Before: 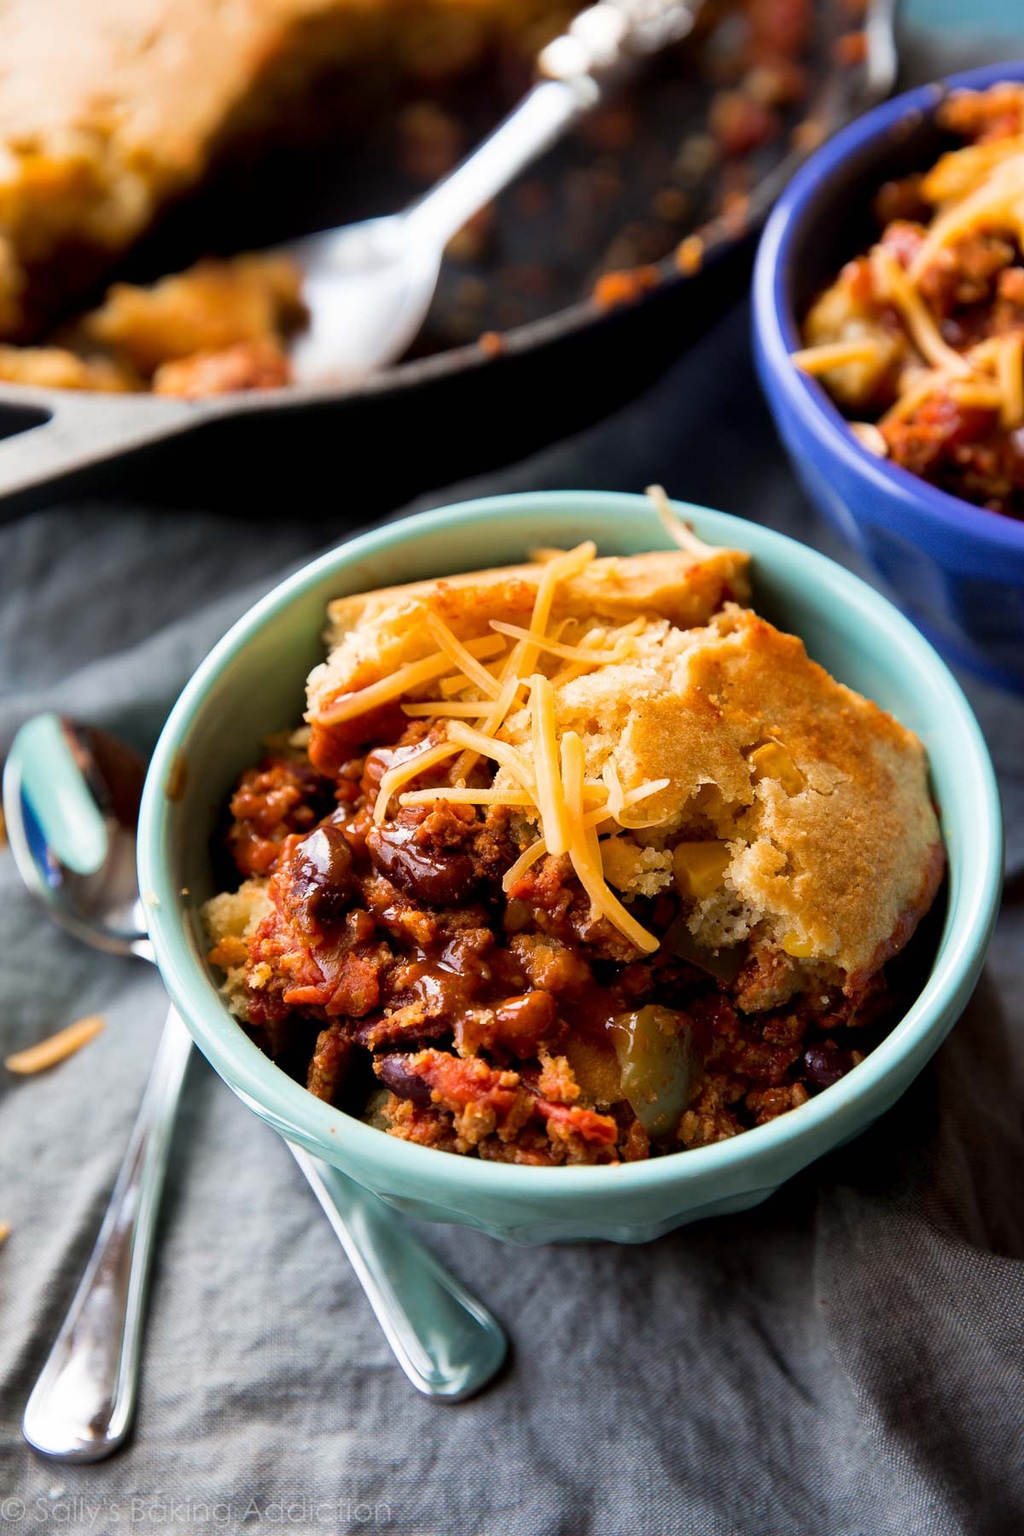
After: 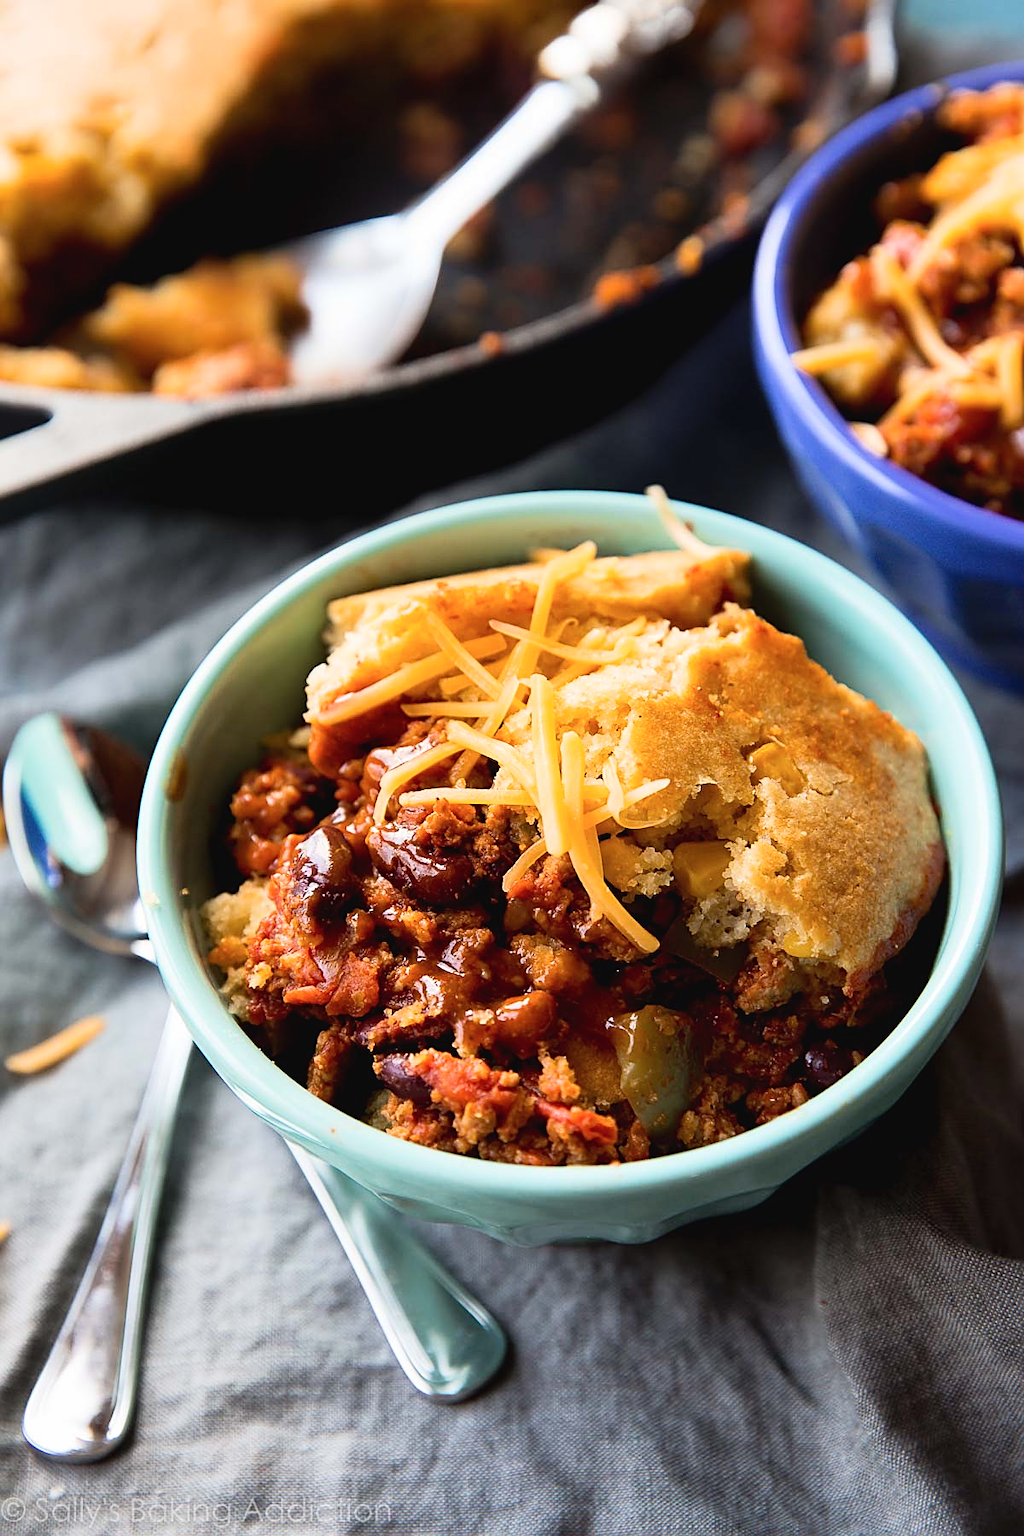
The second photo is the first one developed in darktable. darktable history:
sharpen: on, module defaults
tone curve: curves: ch0 [(0, 0.028) (0.138, 0.156) (0.468, 0.516) (0.754, 0.823) (1, 1)], color space Lab, independent channels, preserve colors none
